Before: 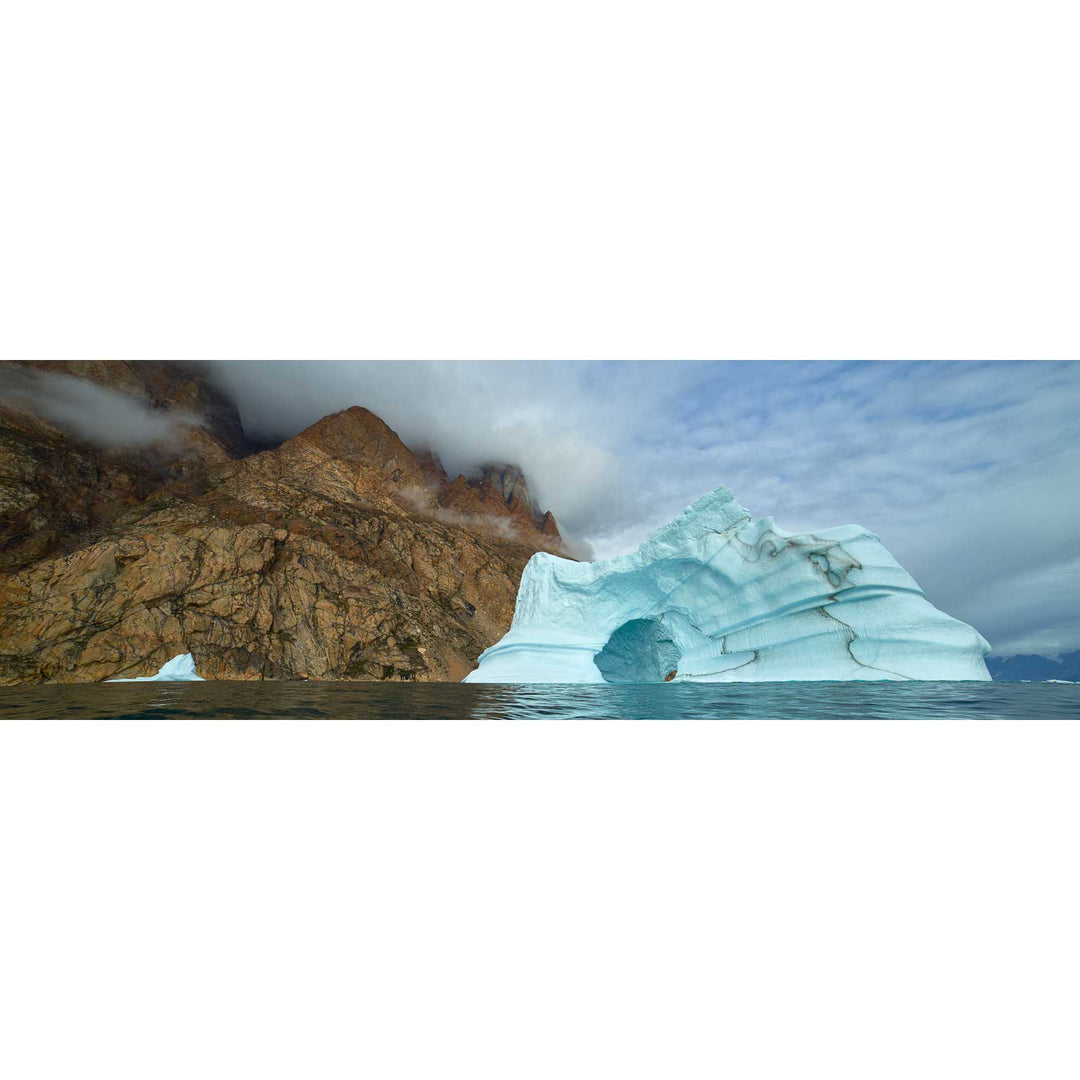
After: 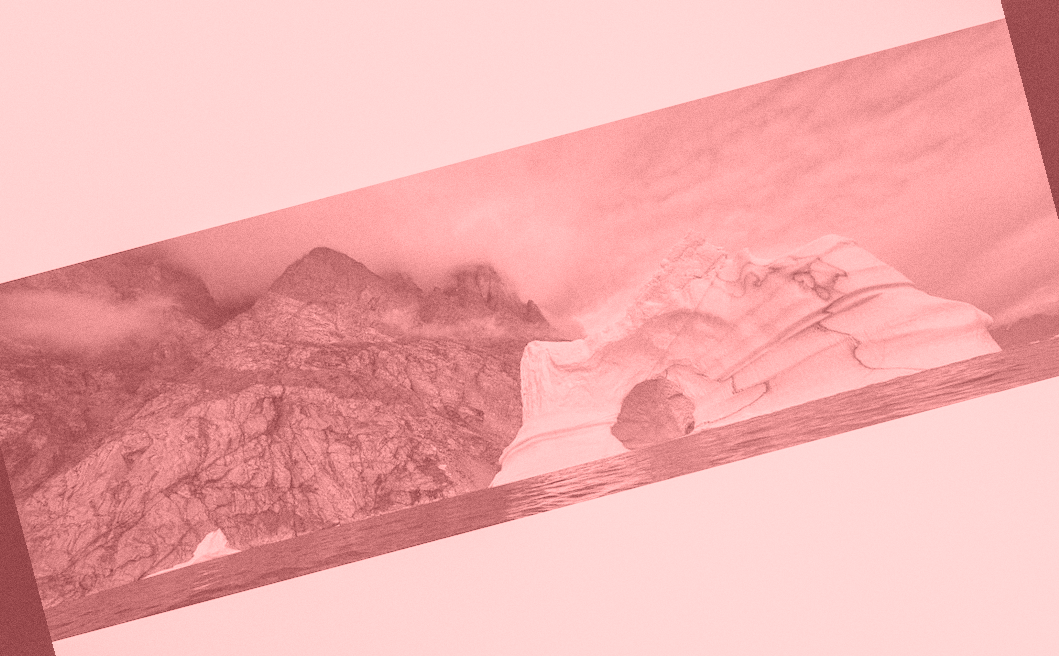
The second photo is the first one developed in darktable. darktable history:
colorize: saturation 51%, source mix 50.67%, lightness 50.67%
exposure: black level correction 0.002, exposure 0.15 EV, compensate highlight preservation false
grain: coarseness 0.09 ISO
rotate and perspective: rotation -14.8°, crop left 0.1, crop right 0.903, crop top 0.25, crop bottom 0.748
local contrast: on, module defaults
